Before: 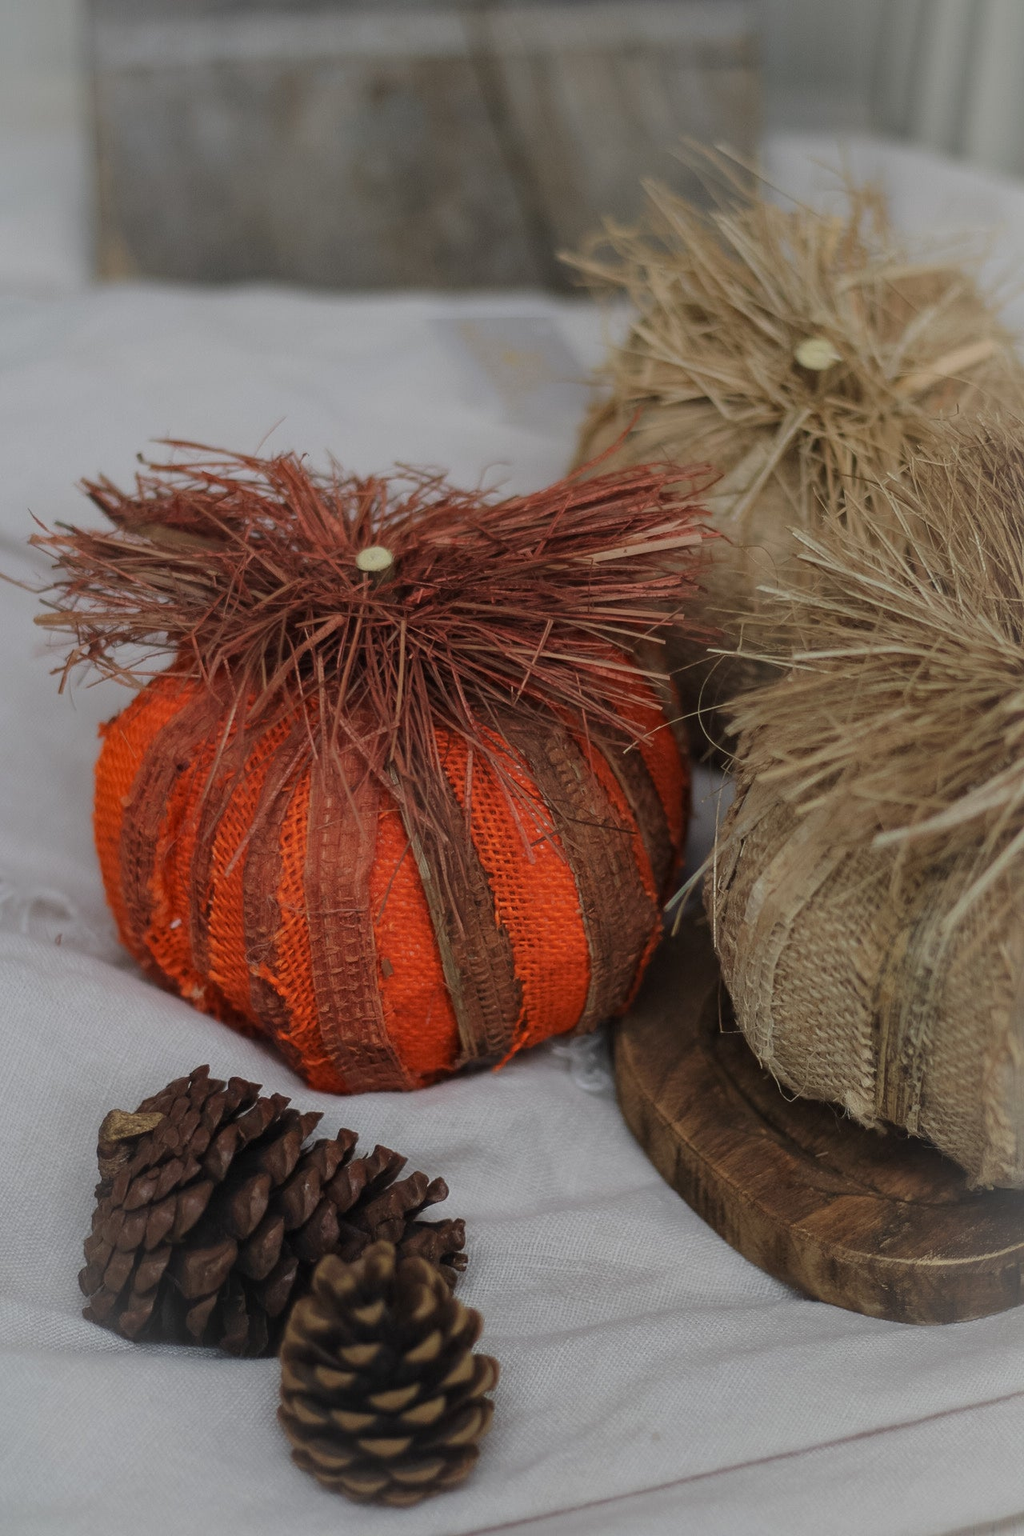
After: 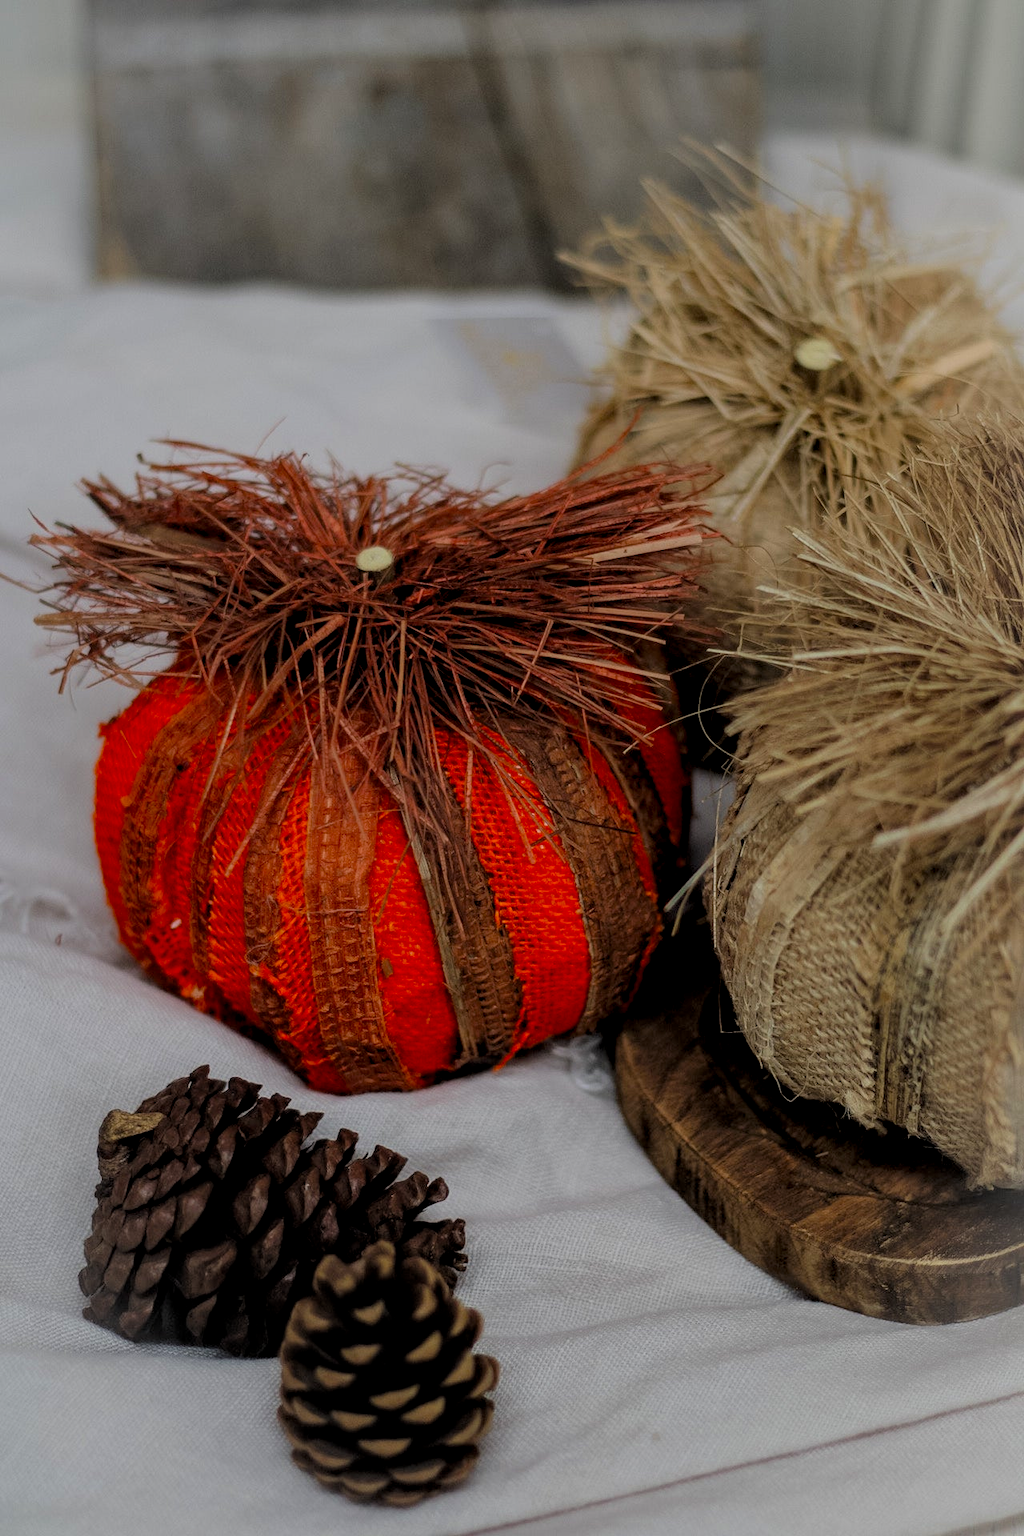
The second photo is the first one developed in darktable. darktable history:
local contrast: on, module defaults
filmic rgb: black relative exposure -7.75 EV, white relative exposure 4.4 EV, threshold 3 EV, target black luminance 0%, hardness 3.76, latitude 50.51%, contrast 1.074, highlights saturation mix 10%, shadows ↔ highlights balance -0.22%, color science v4 (2020), enable highlight reconstruction true
